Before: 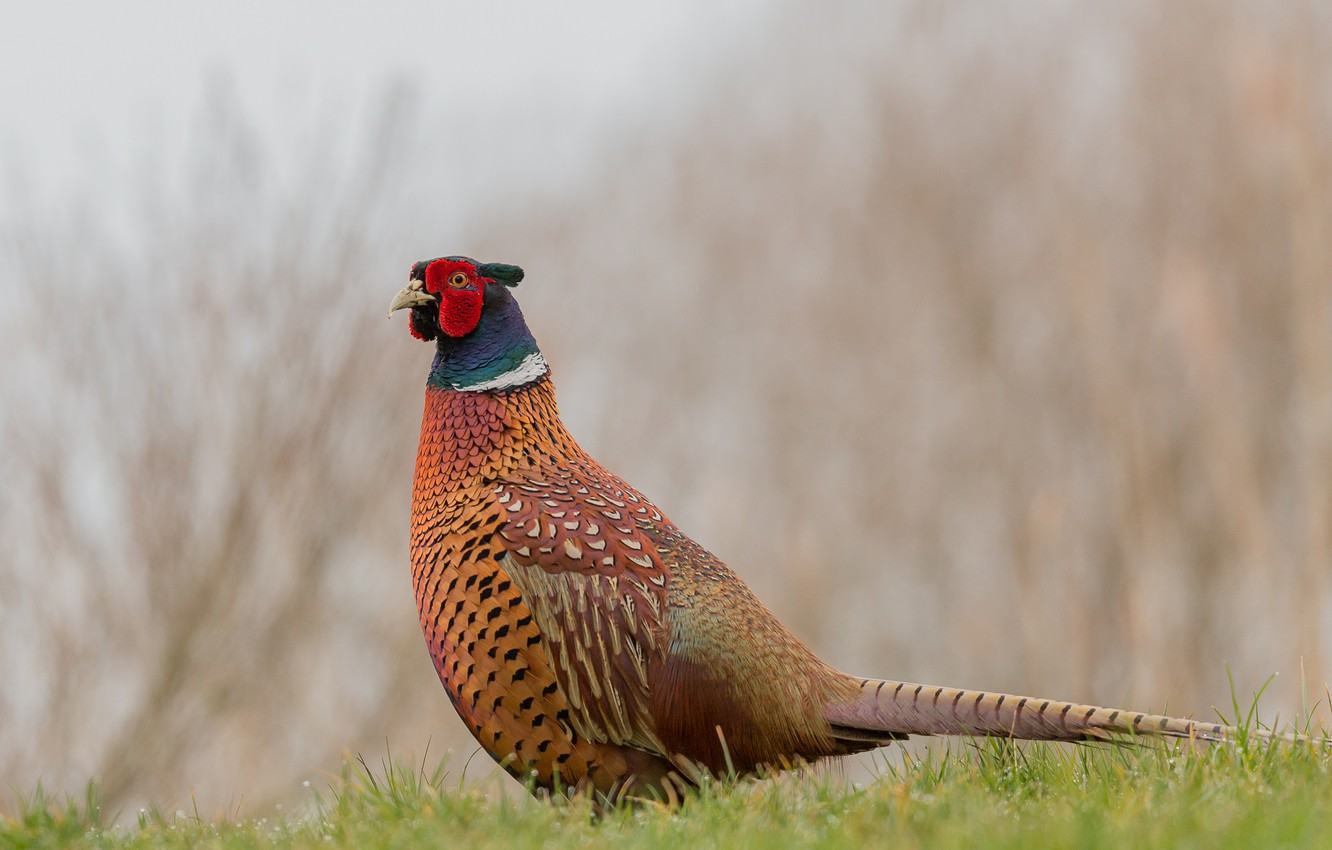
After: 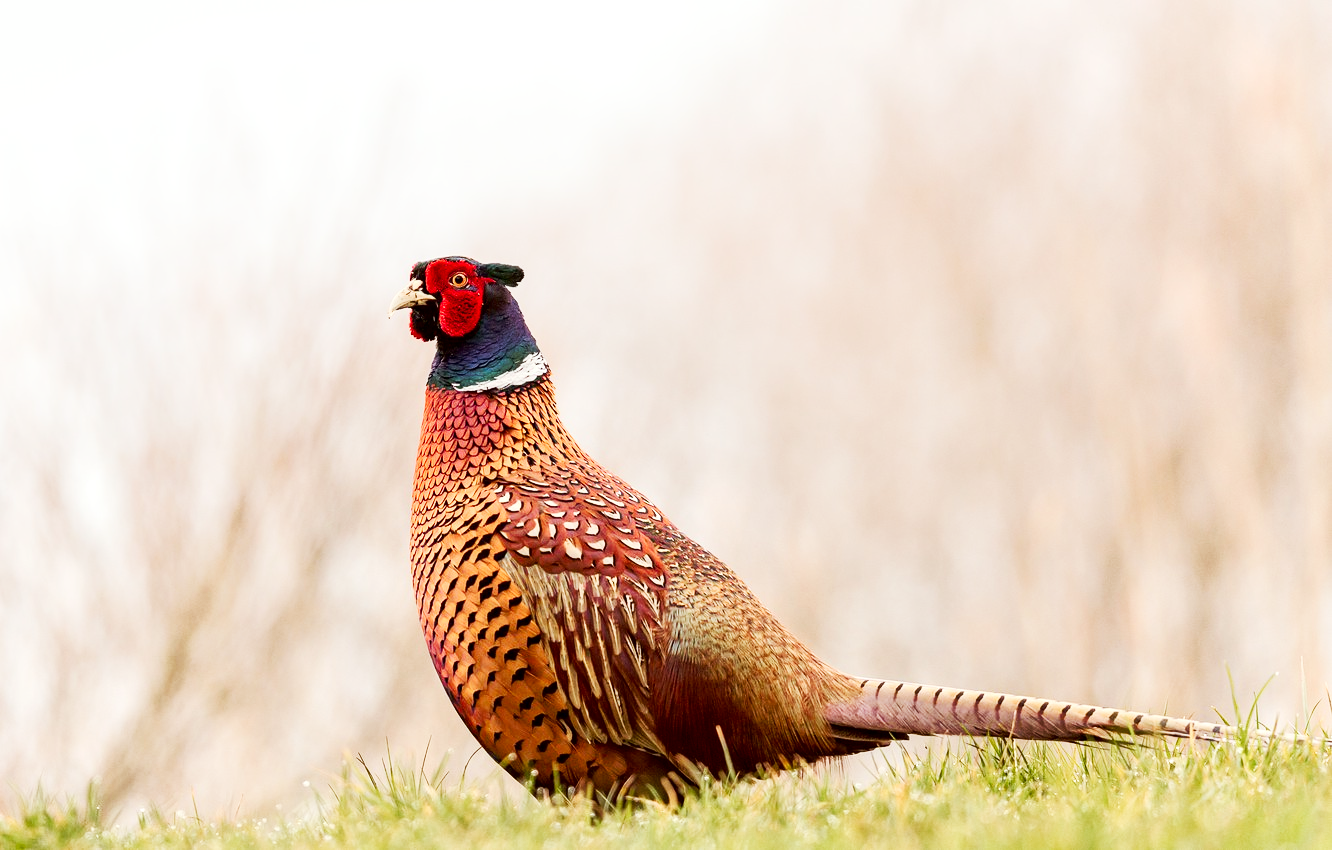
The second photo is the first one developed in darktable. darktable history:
shadows and highlights: shadows -60.69, white point adjustment -5.25, highlights 59.86
color balance rgb: power › chroma 1.538%, power › hue 25.42°, perceptual saturation grading › global saturation -0.028%, perceptual saturation grading › highlights -19.787%, perceptual saturation grading › shadows 19.171%
local contrast: mode bilateral grid, contrast 20, coarseness 51, detail 158%, midtone range 0.2
tone curve: curves: ch0 [(0, 0) (0.003, 0.005) (0.011, 0.011) (0.025, 0.022) (0.044, 0.035) (0.069, 0.051) (0.1, 0.073) (0.136, 0.106) (0.177, 0.147) (0.224, 0.195) (0.277, 0.253) (0.335, 0.315) (0.399, 0.388) (0.468, 0.488) (0.543, 0.586) (0.623, 0.685) (0.709, 0.764) (0.801, 0.838) (0.898, 0.908) (1, 1)], preserve colors none
exposure: exposure 0.6 EV, compensate highlight preservation false
